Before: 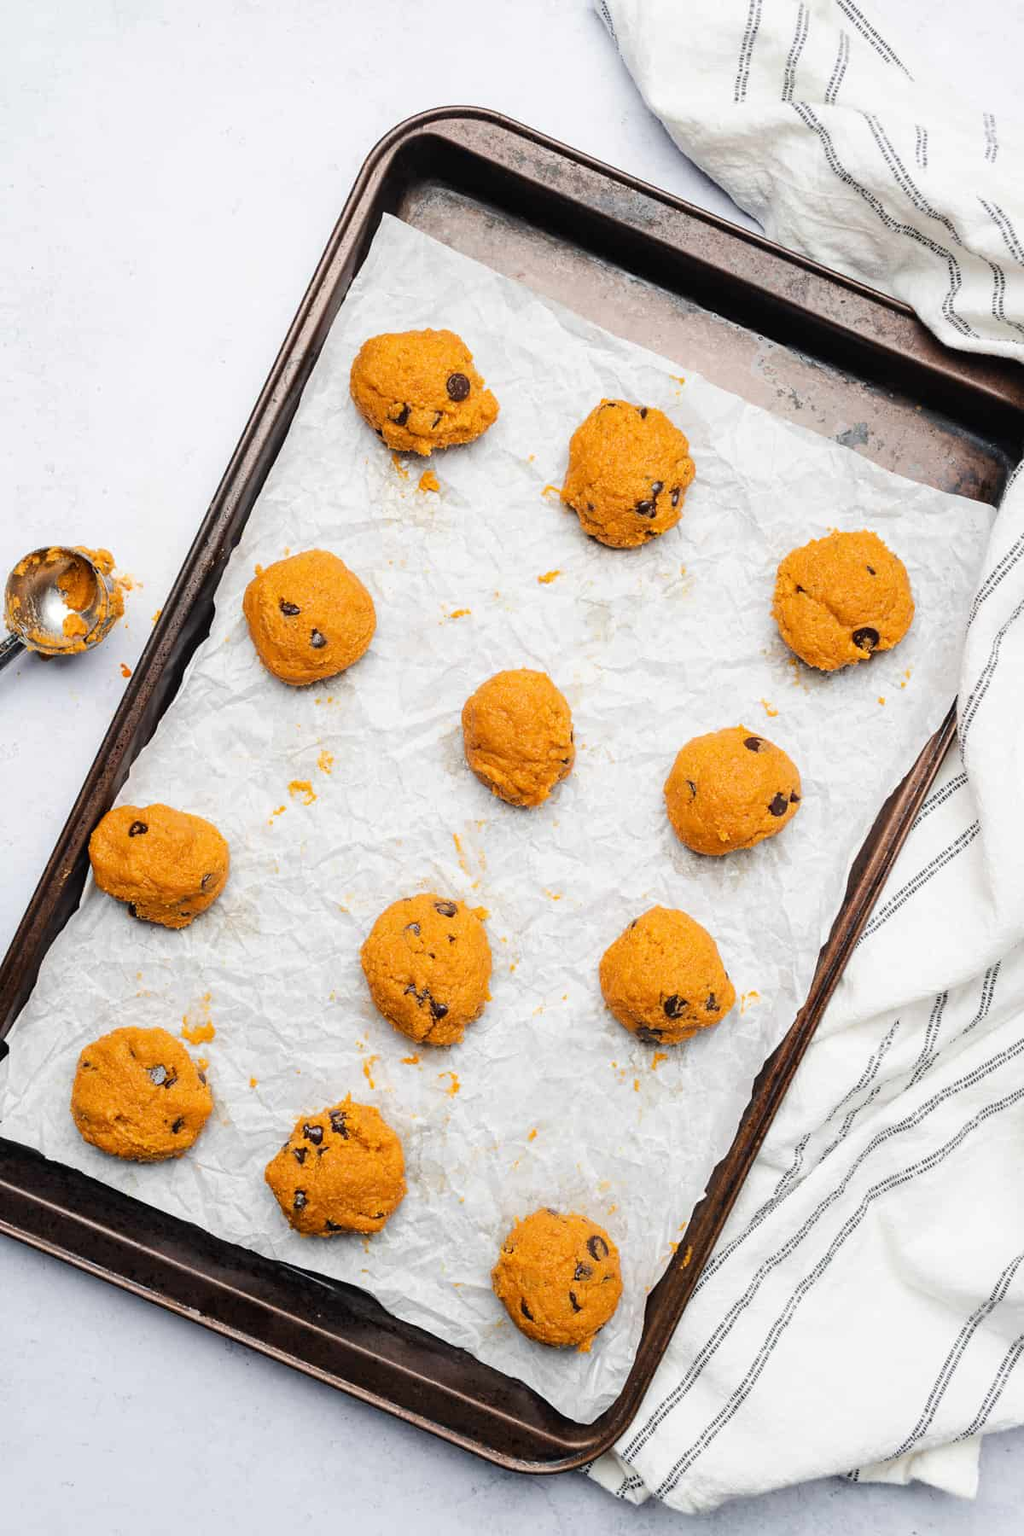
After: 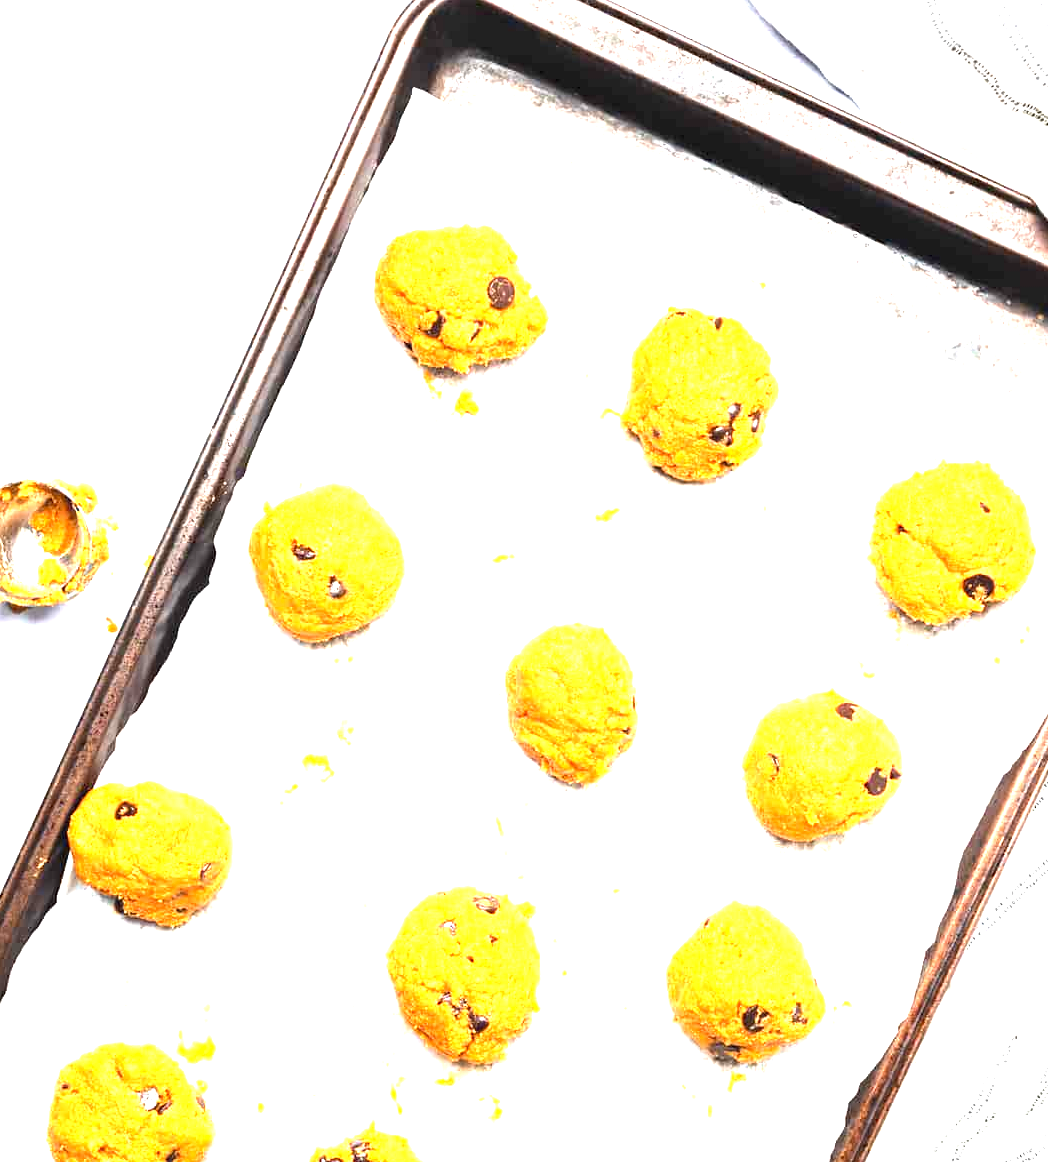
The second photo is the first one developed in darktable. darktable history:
crop: left 3.015%, top 8.969%, right 9.647%, bottom 26.457%
exposure: exposure 2.04 EV, compensate highlight preservation false
